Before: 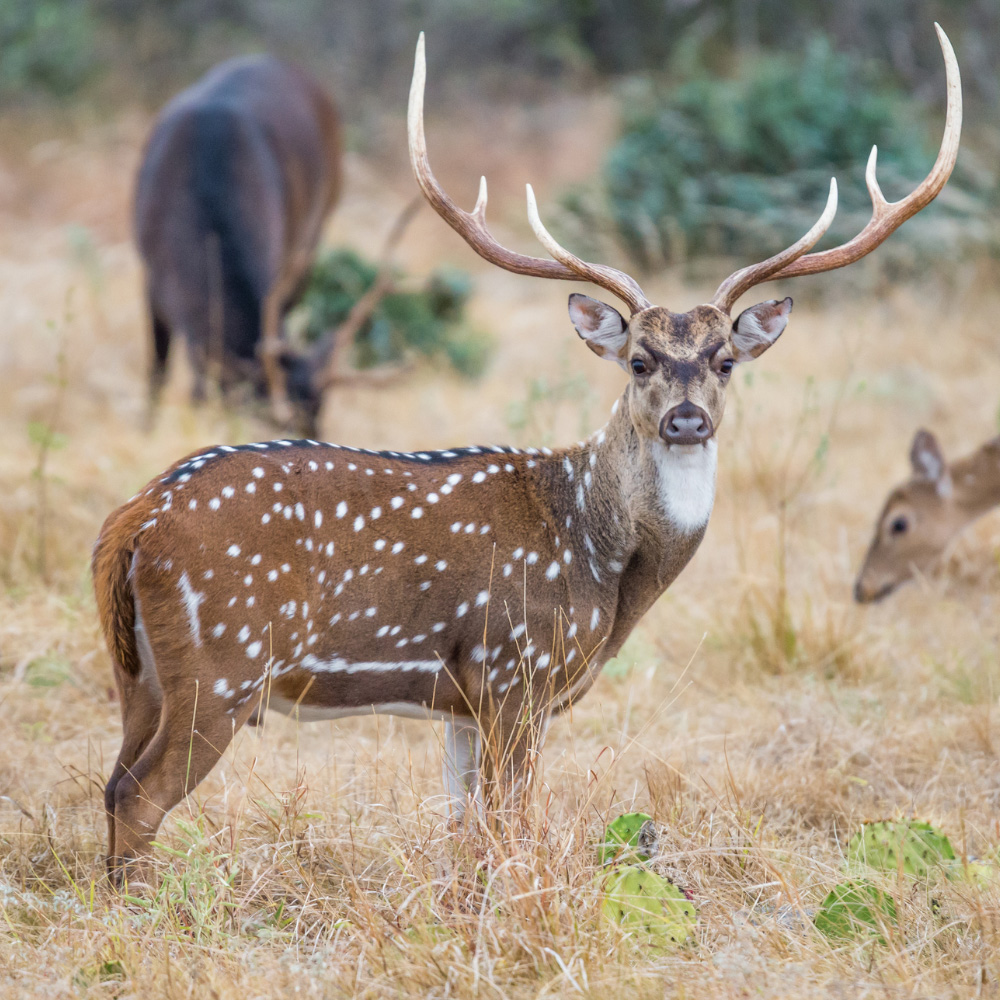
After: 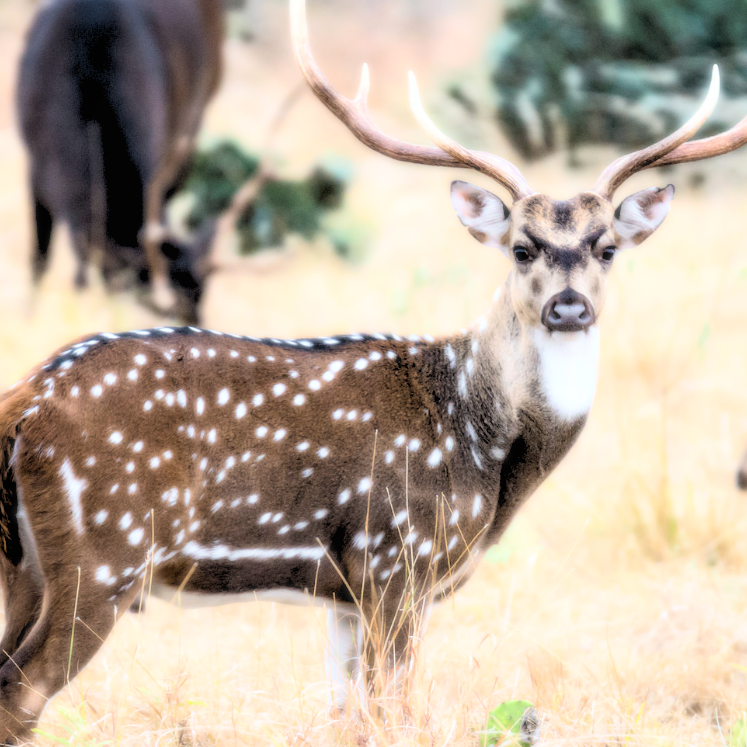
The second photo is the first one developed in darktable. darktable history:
crop and rotate: left 11.831%, top 11.346%, right 13.429%, bottom 13.899%
rgb levels: levels [[0.034, 0.472, 0.904], [0, 0.5, 1], [0, 0.5, 1]]
bloom: size 0%, threshold 54.82%, strength 8.31%
local contrast: mode bilateral grid, contrast 100, coarseness 100, detail 91%, midtone range 0.2
